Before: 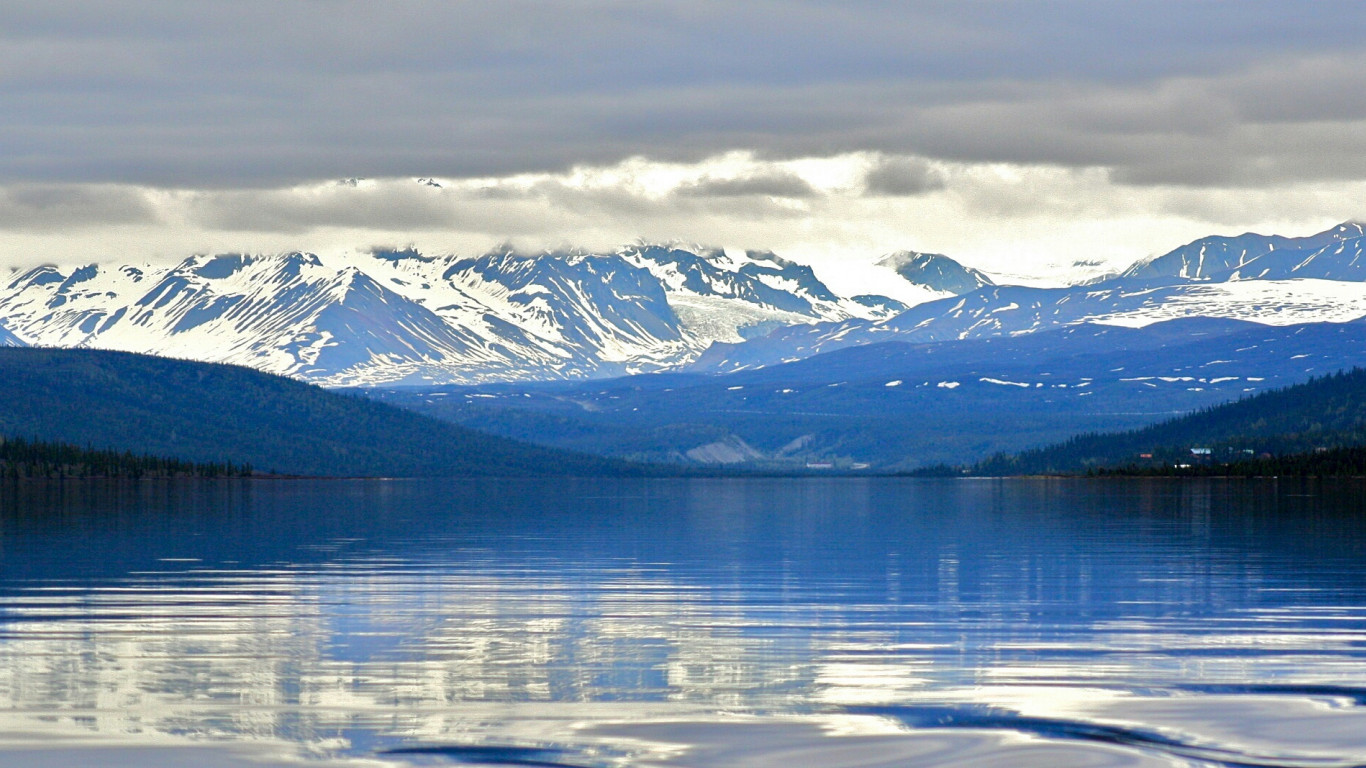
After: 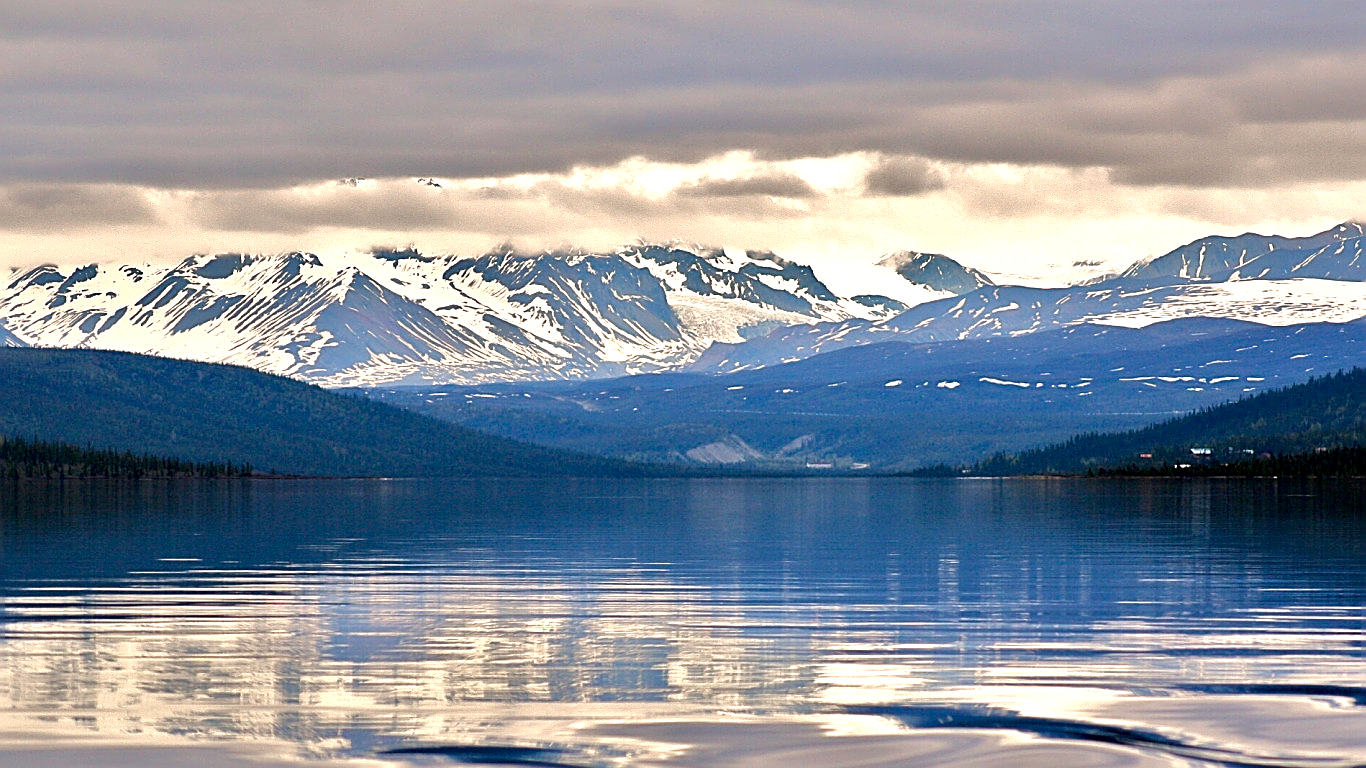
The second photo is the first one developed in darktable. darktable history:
white balance: red 1.127, blue 0.943
sharpen: amount 1
contrast equalizer: y [[0.514, 0.573, 0.581, 0.508, 0.5, 0.5], [0.5 ×6], [0.5 ×6], [0 ×6], [0 ×6]]
